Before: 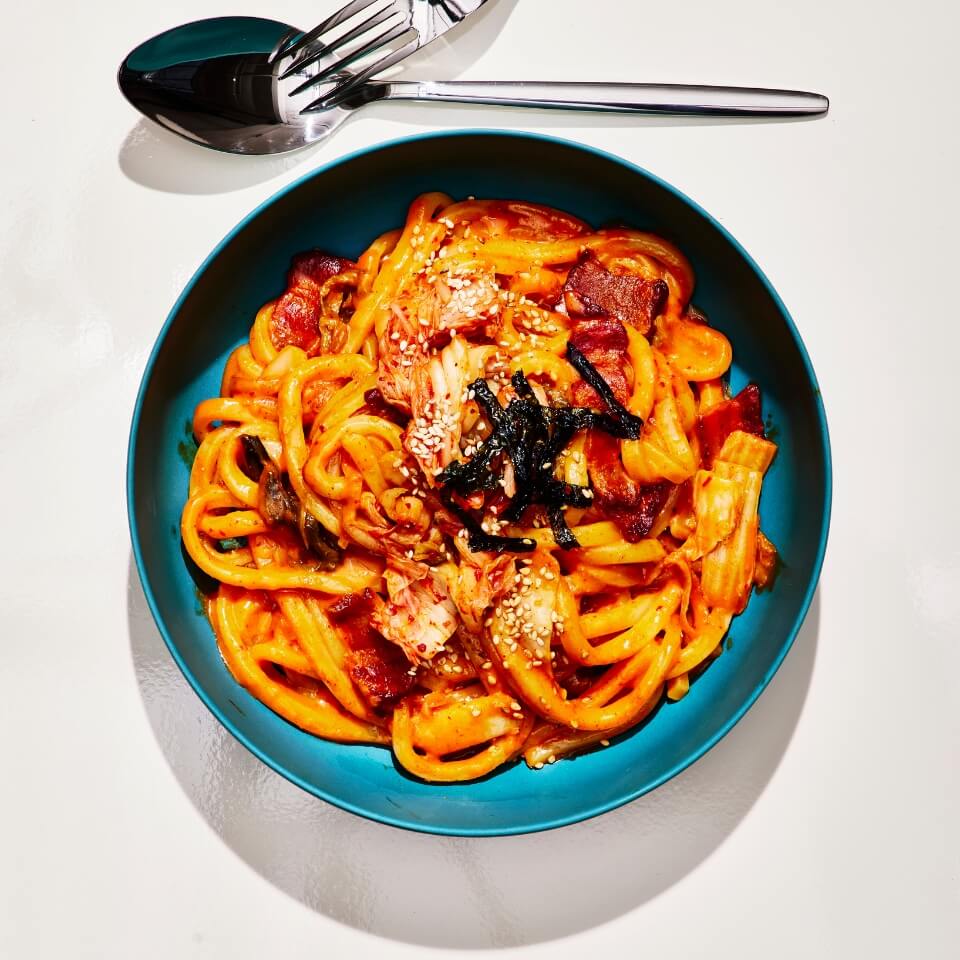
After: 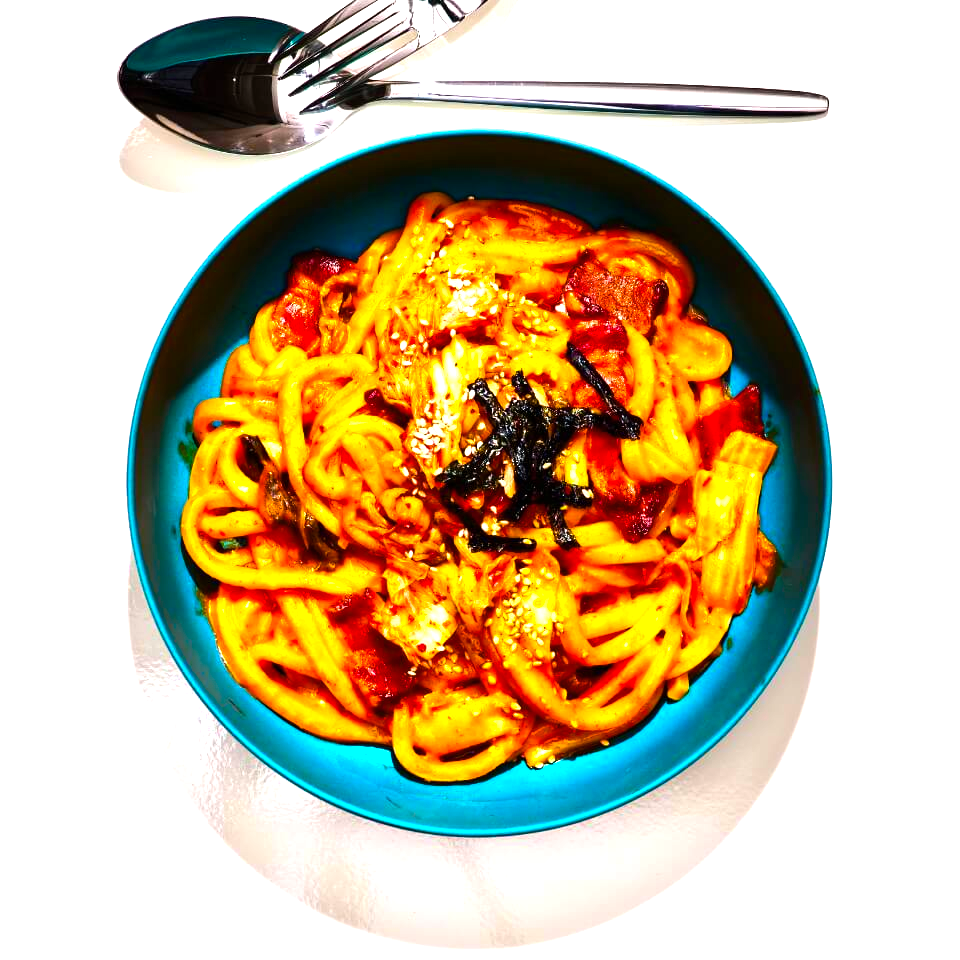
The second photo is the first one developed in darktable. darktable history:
exposure: exposure 0.669 EV, compensate highlight preservation false
color balance rgb: linear chroma grading › global chroma 50%, perceptual saturation grading › global saturation 2.34%, global vibrance 6.64%, contrast 12.71%, saturation formula JzAzBz (2021)
